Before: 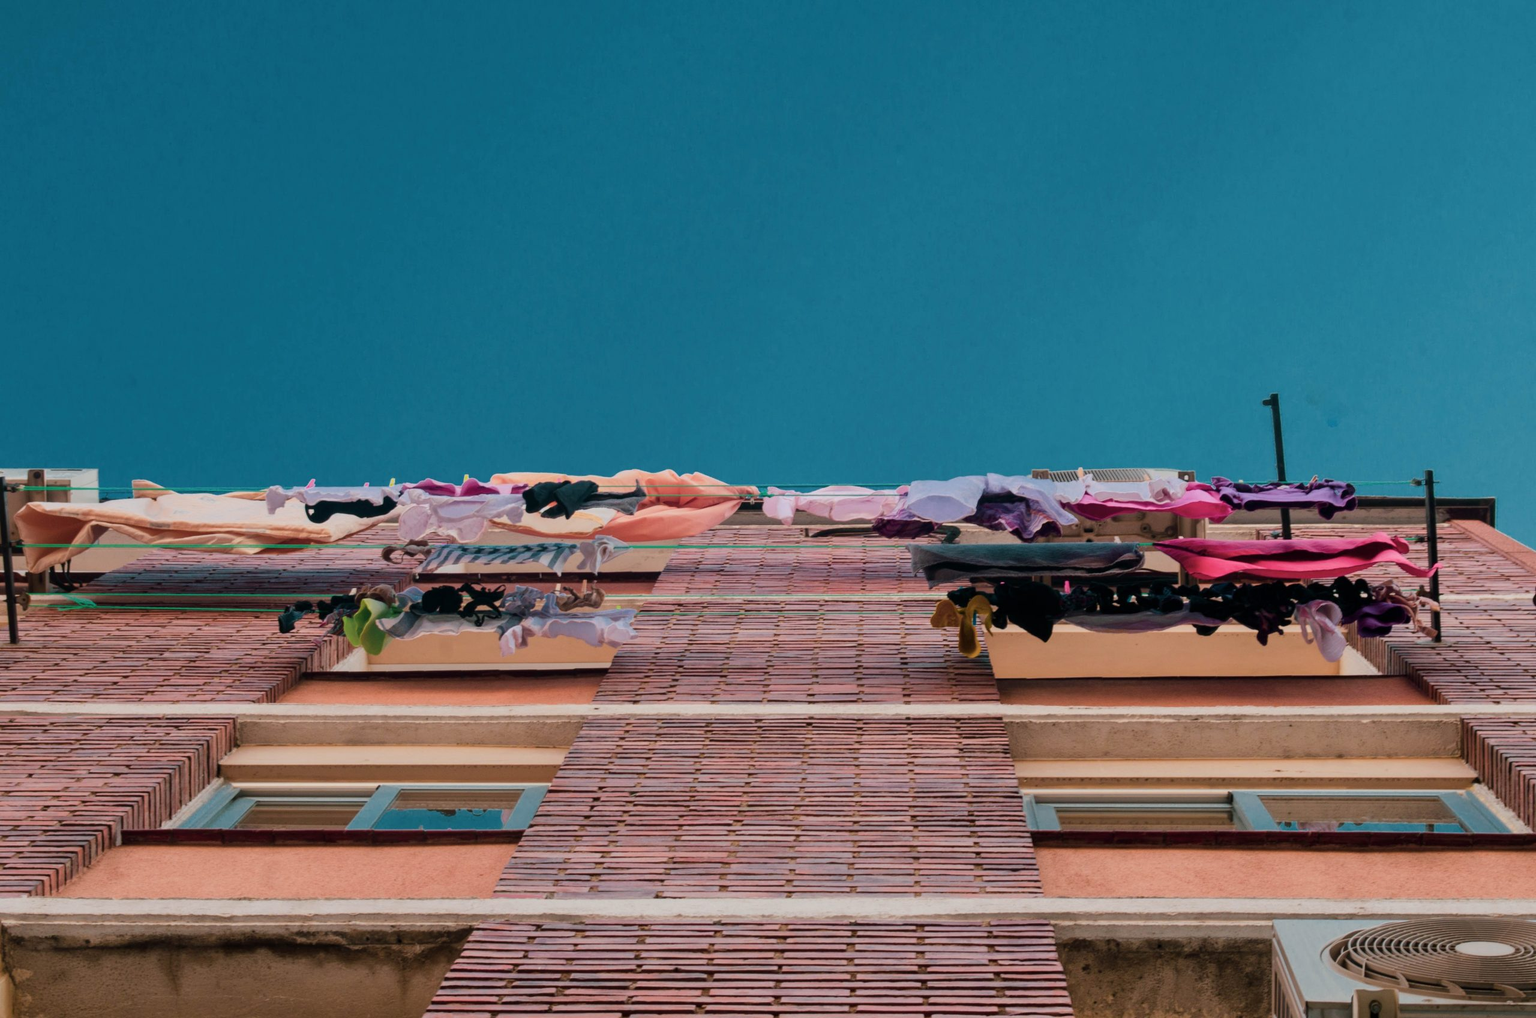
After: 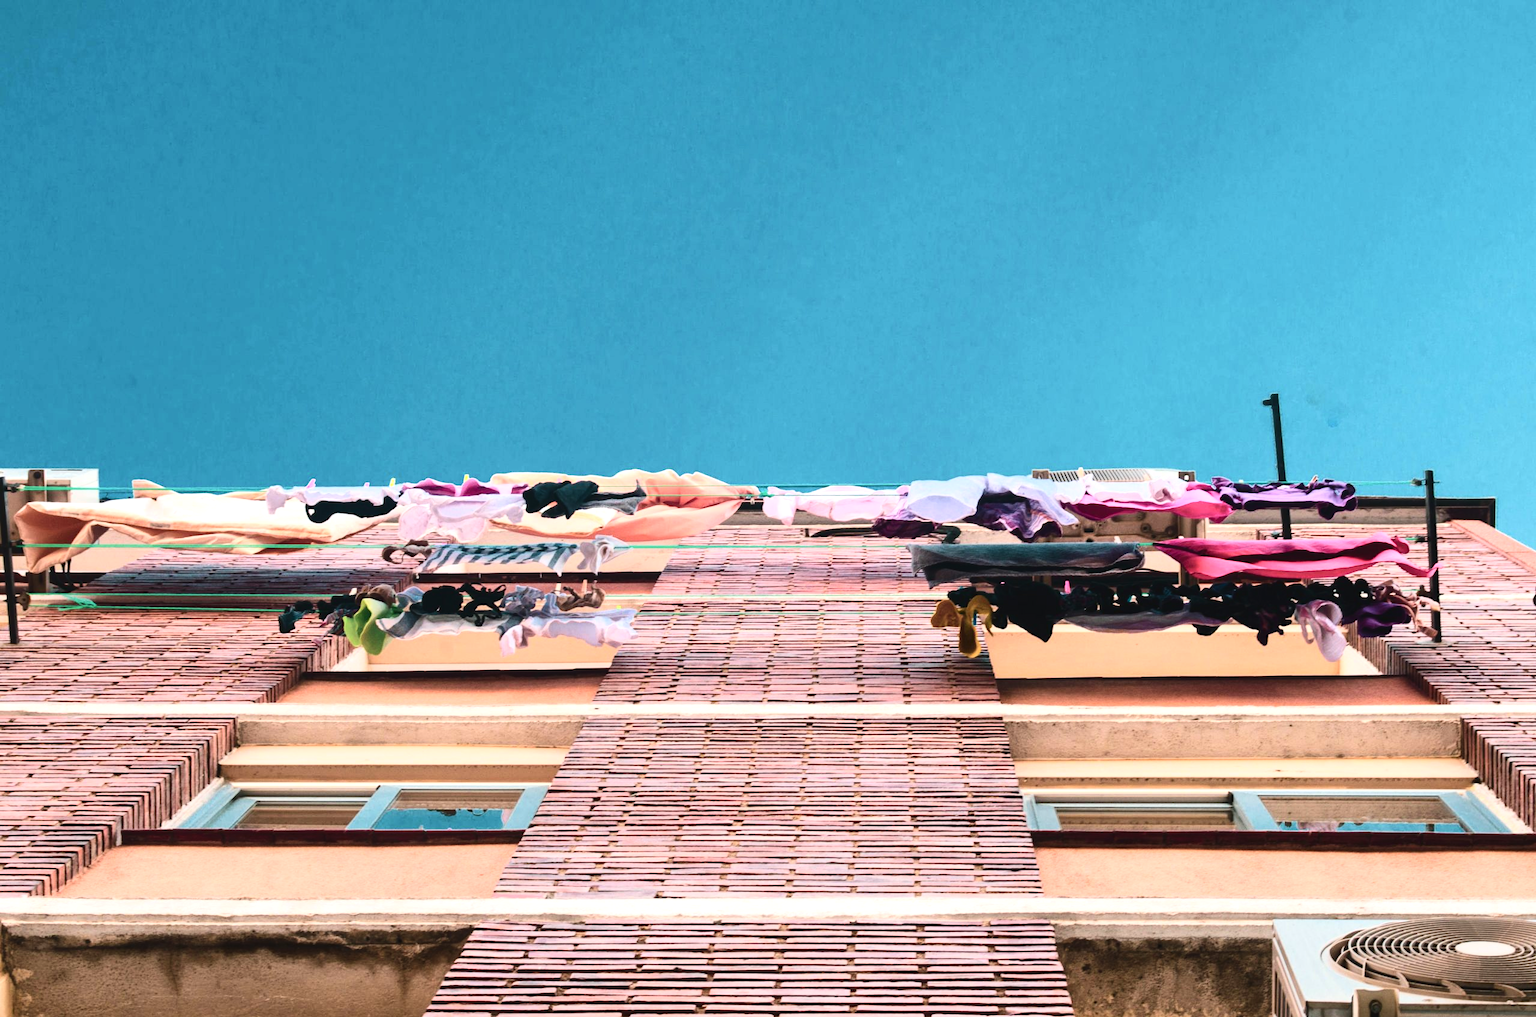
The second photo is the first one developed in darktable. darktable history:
contrast brightness saturation: contrast 0.278
exposure: black level correction -0.005, exposure 1.006 EV, compensate exposure bias true, compensate highlight preservation false
